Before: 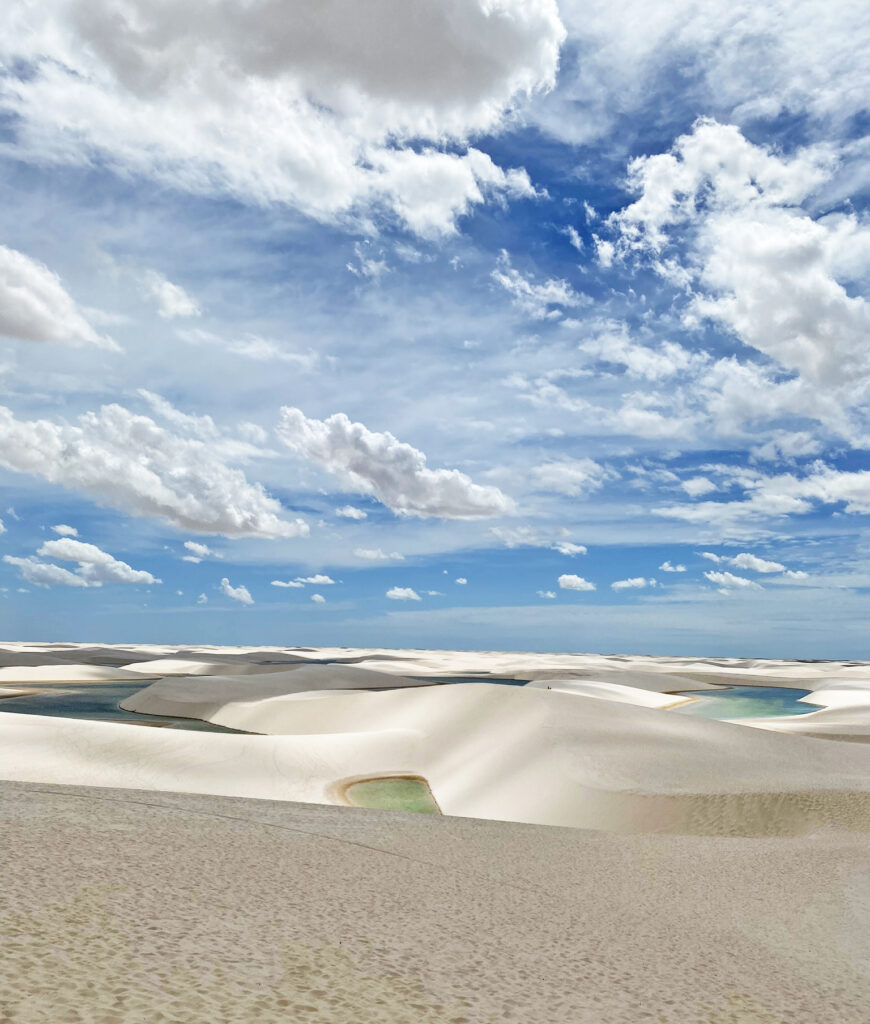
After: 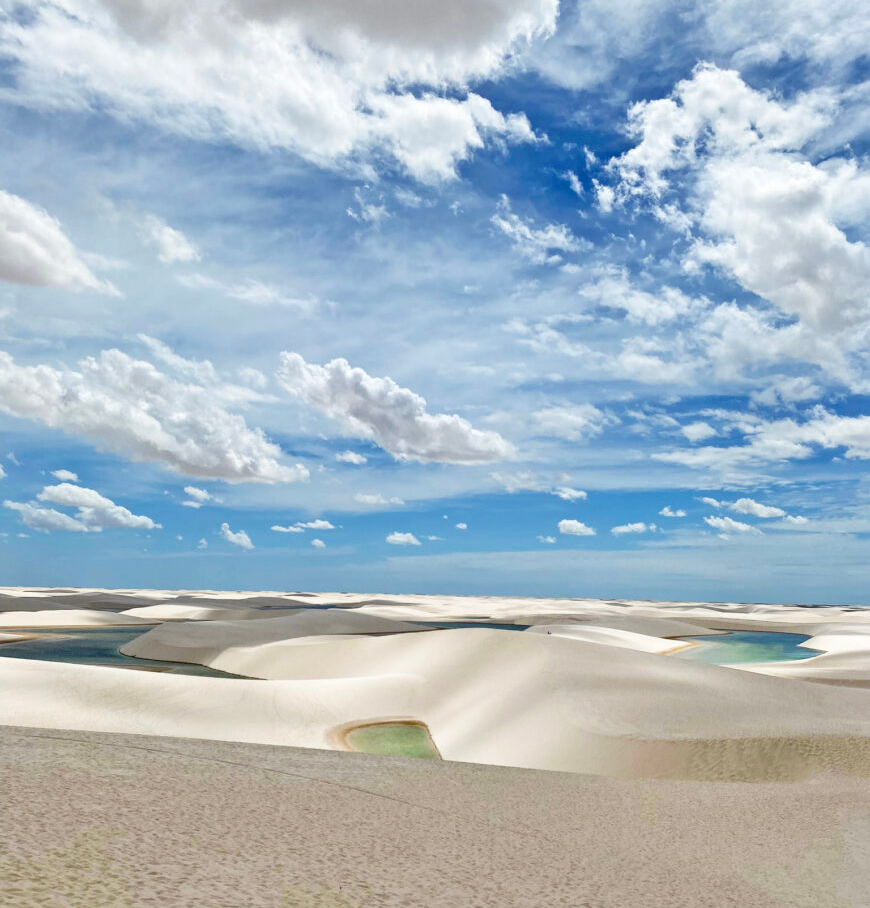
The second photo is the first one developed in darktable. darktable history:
crop and rotate: top 5.447%, bottom 5.796%
